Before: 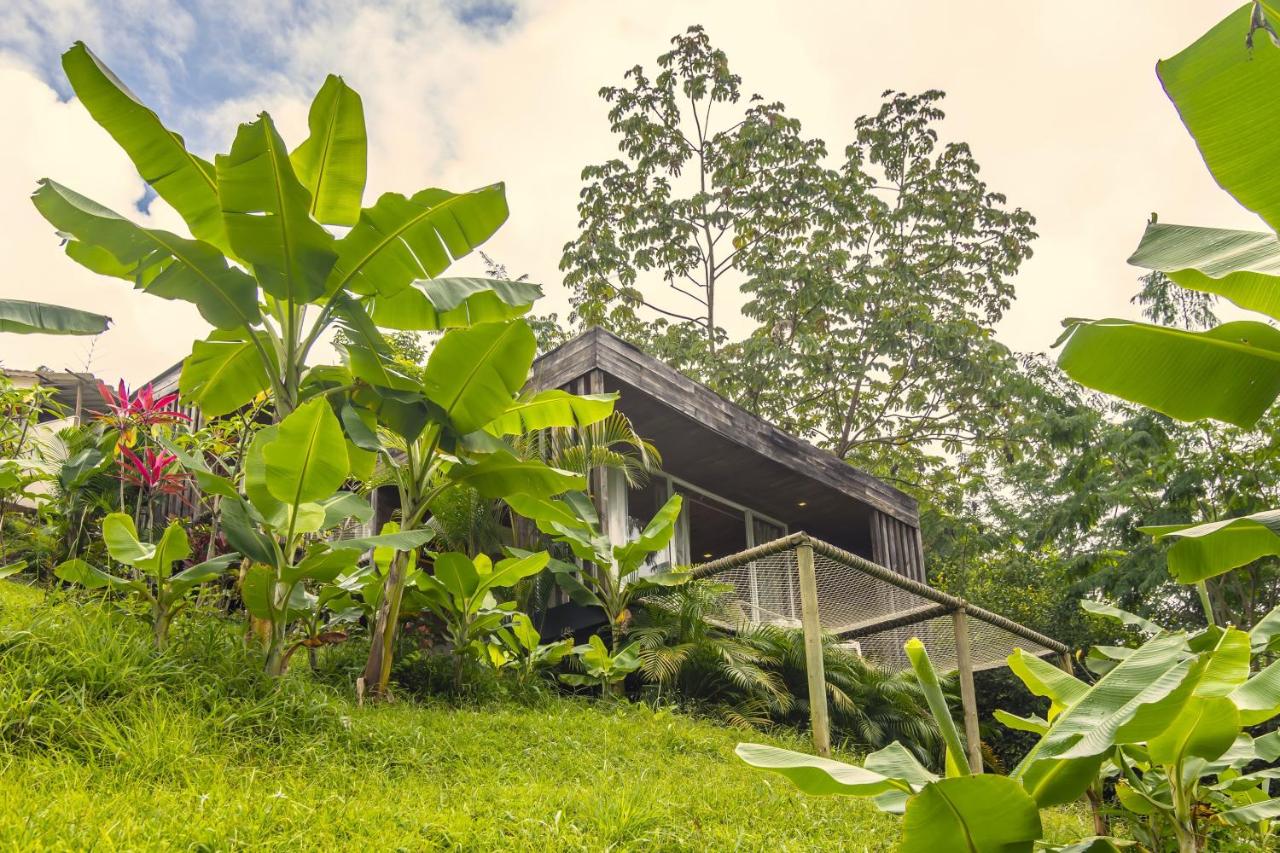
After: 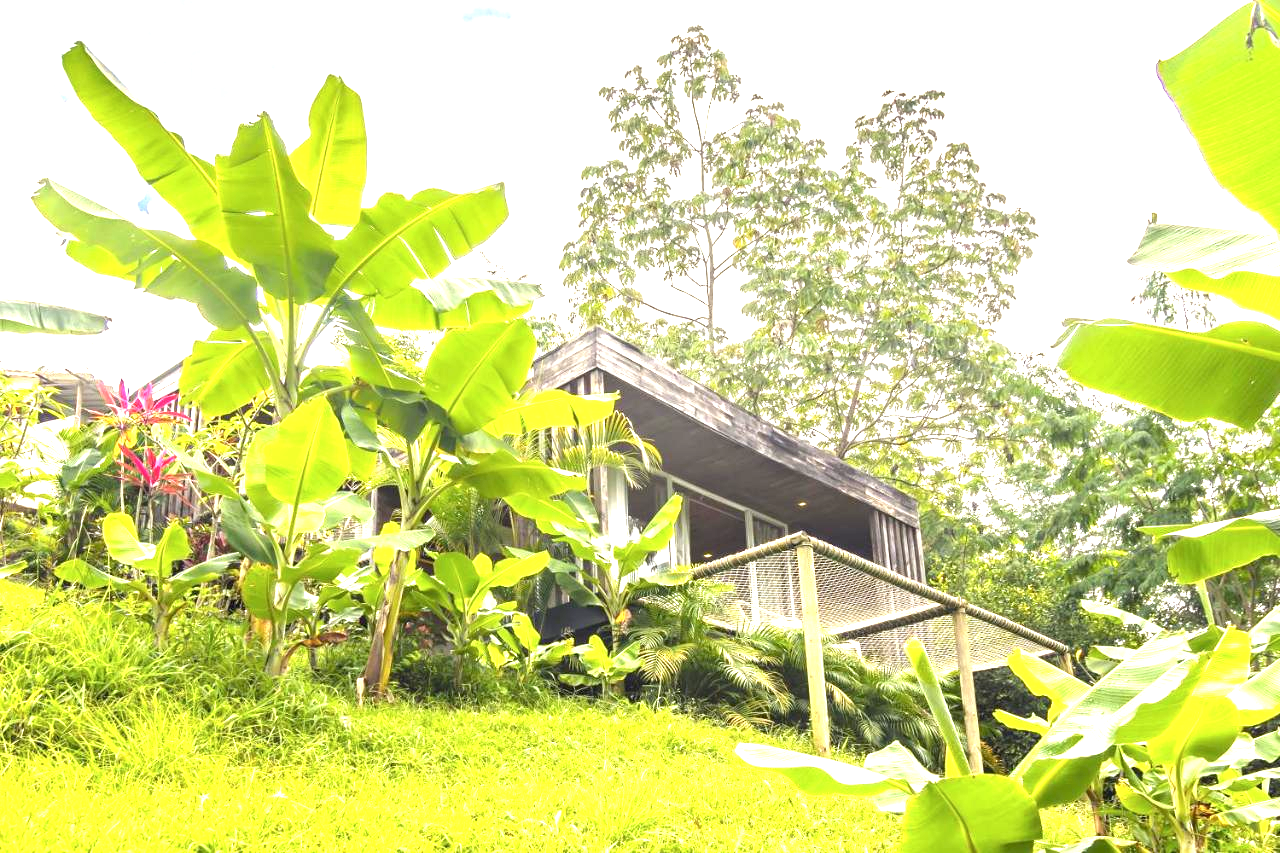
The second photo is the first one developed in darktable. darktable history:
contrast brightness saturation: saturation -0.05
exposure: black level correction 0.001, exposure 1.735 EV, compensate highlight preservation false
tone equalizer: on, module defaults
